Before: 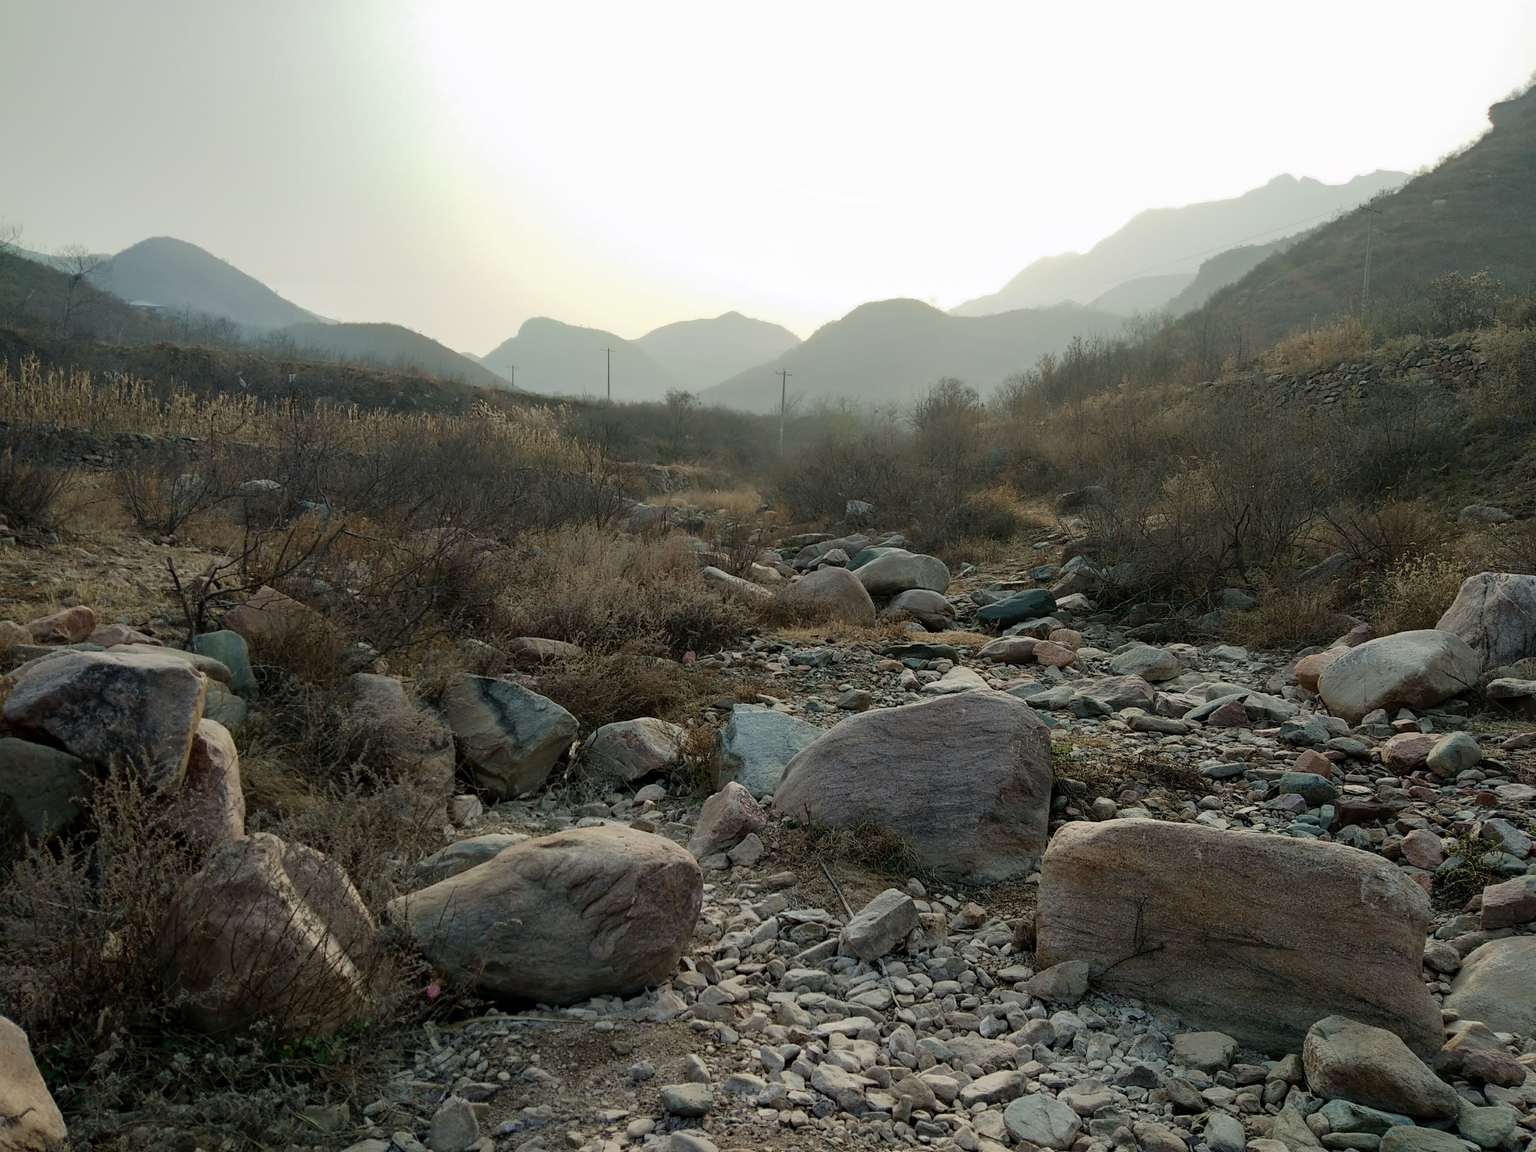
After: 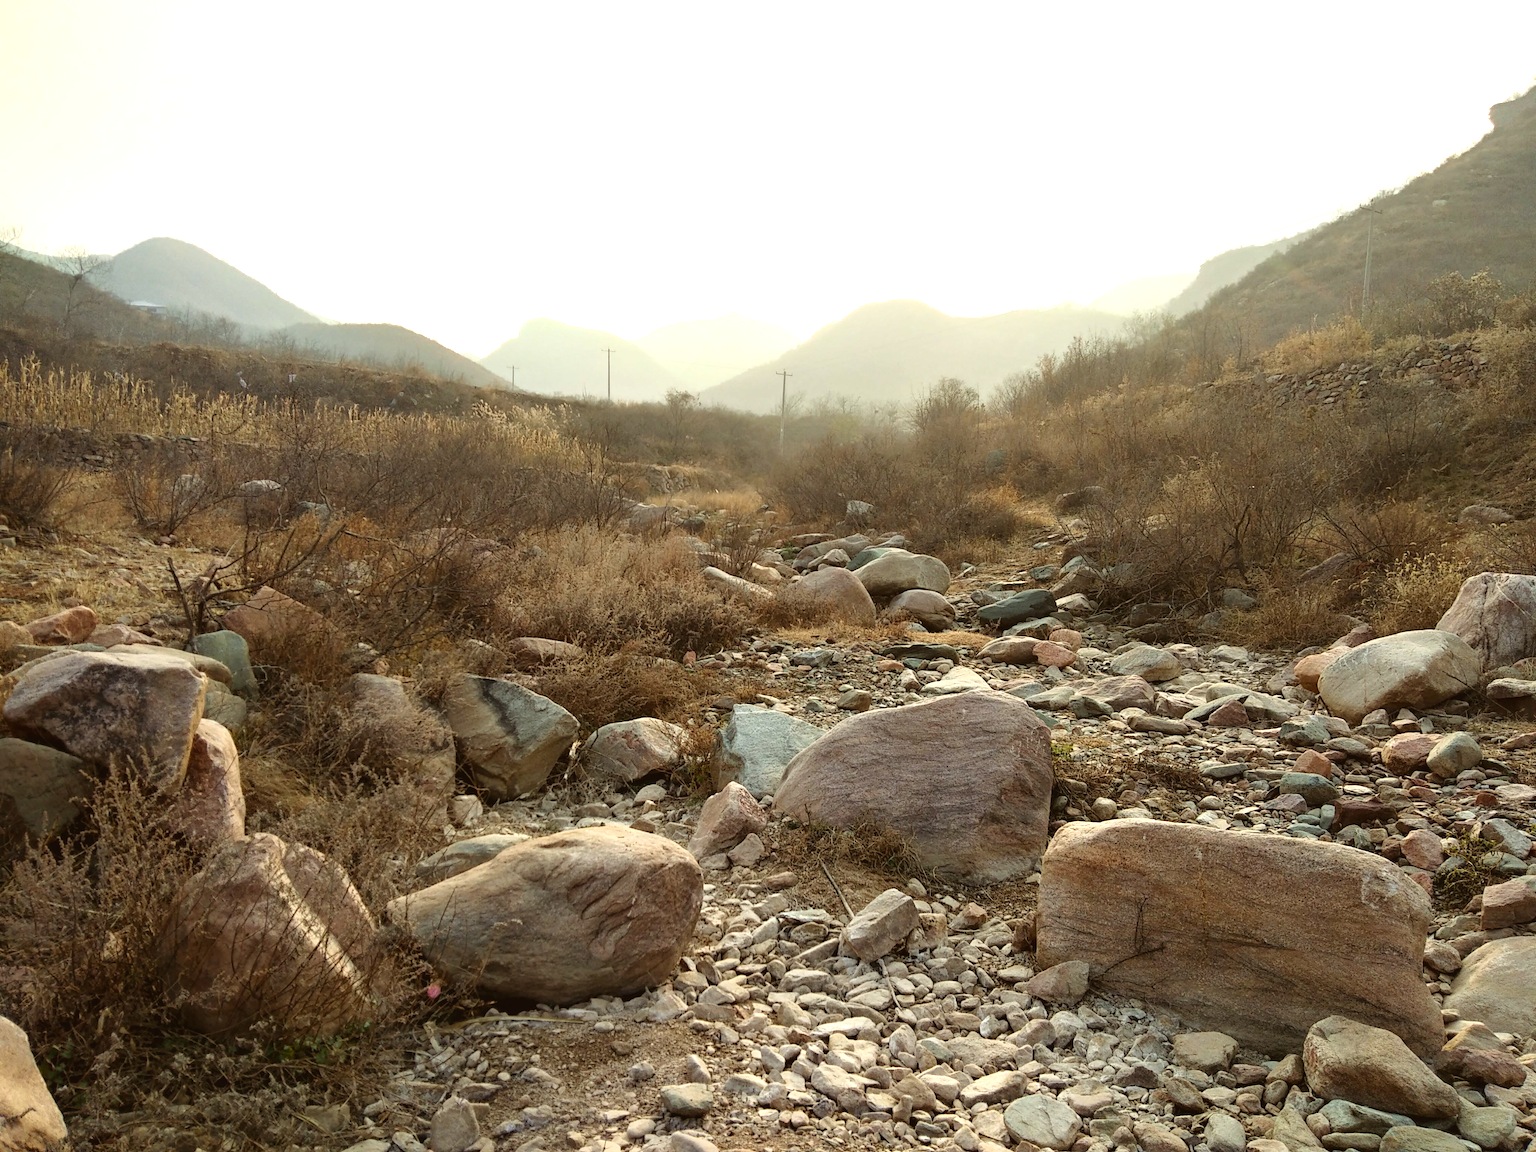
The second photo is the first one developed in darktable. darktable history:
exposure: black level correction -0.002, exposure 1.115 EV, compensate highlight preservation false
color balance rgb: shadows lift › chroma 4.41%, shadows lift › hue 27°, power › chroma 2.5%, power › hue 70°, highlights gain › chroma 1%, highlights gain › hue 27°, saturation formula JzAzBz (2021)
